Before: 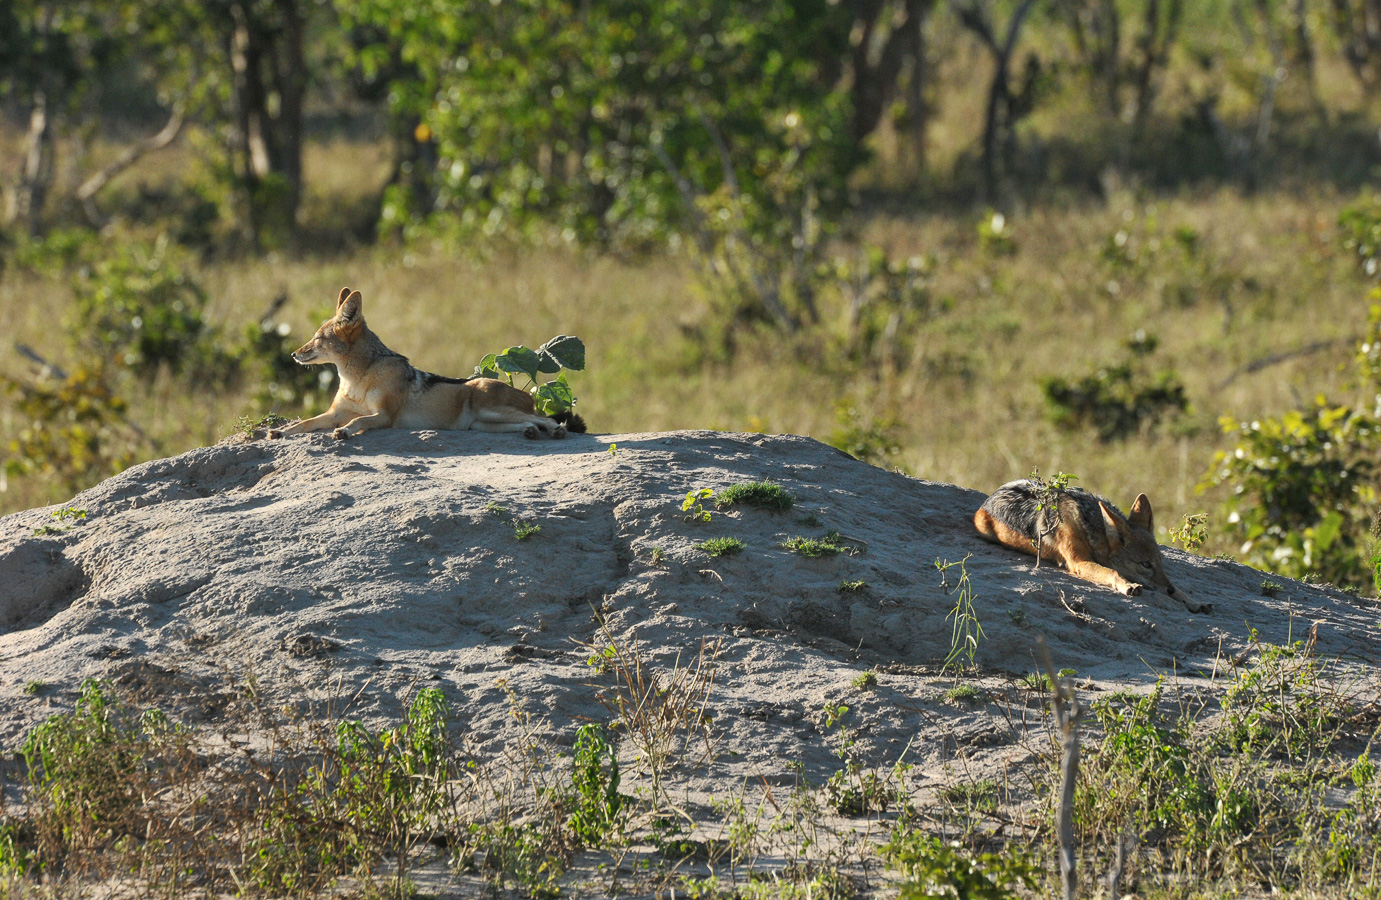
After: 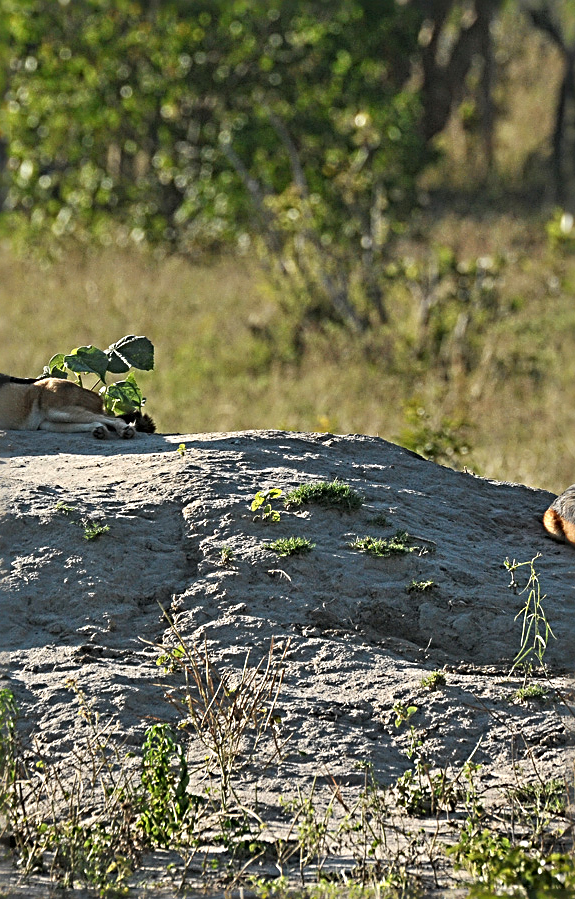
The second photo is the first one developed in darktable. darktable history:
sharpen: radius 3.69, amount 0.928
crop: left 31.229%, right 27.105%
